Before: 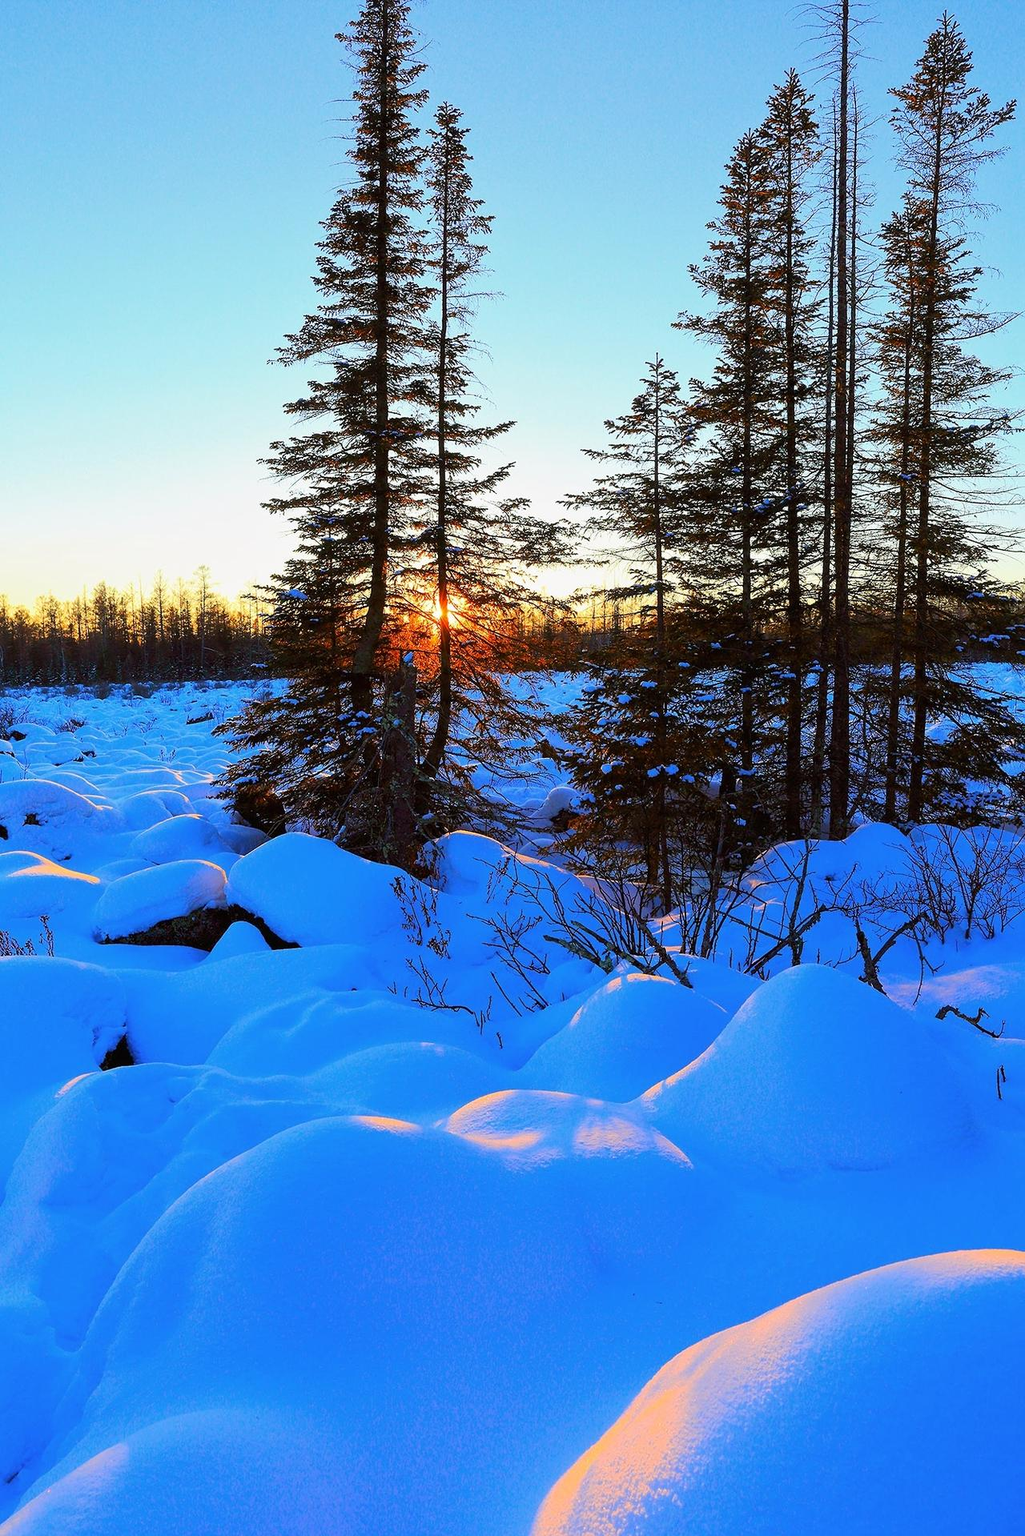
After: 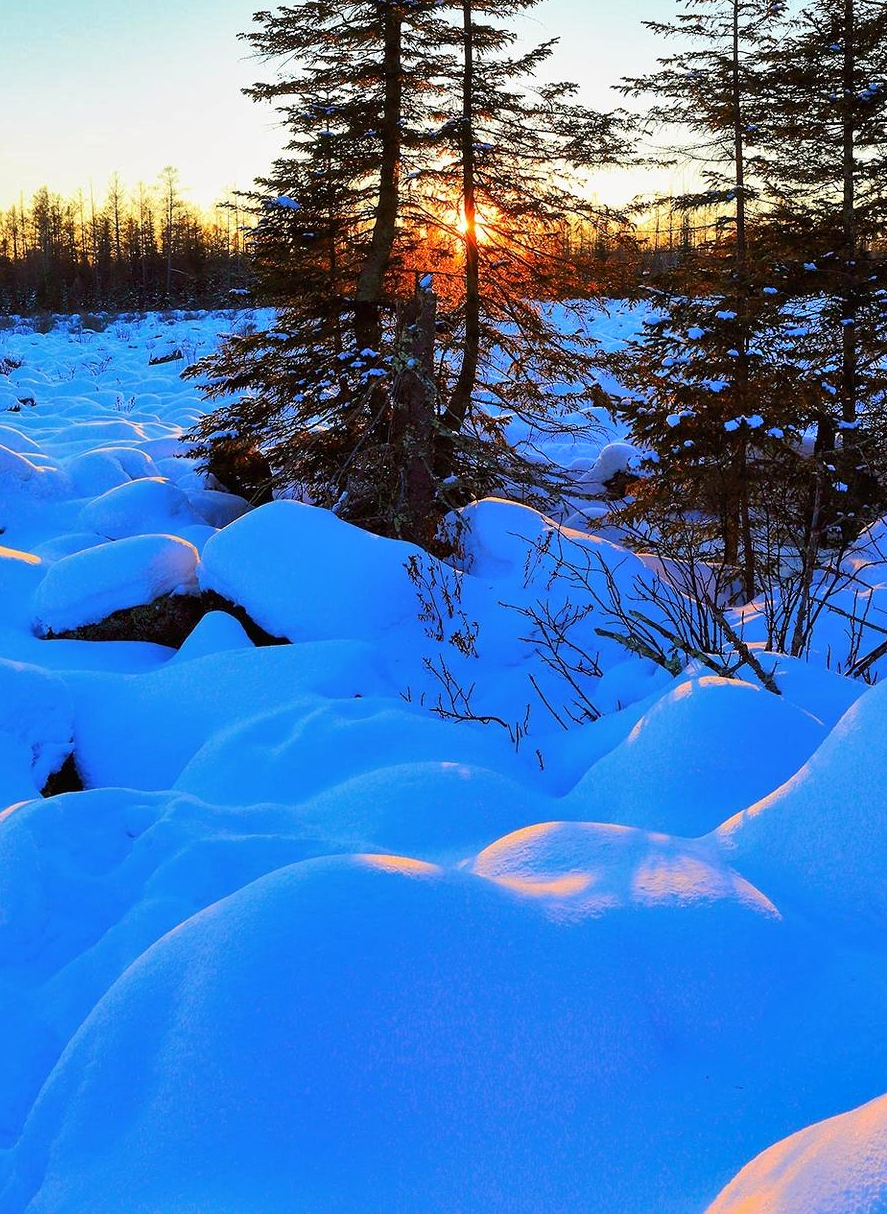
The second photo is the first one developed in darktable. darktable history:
crop: left 6.583%, top 28.151%, right 24.053%, bottom 8.56%
shadows and highlights: soften with gaussian
